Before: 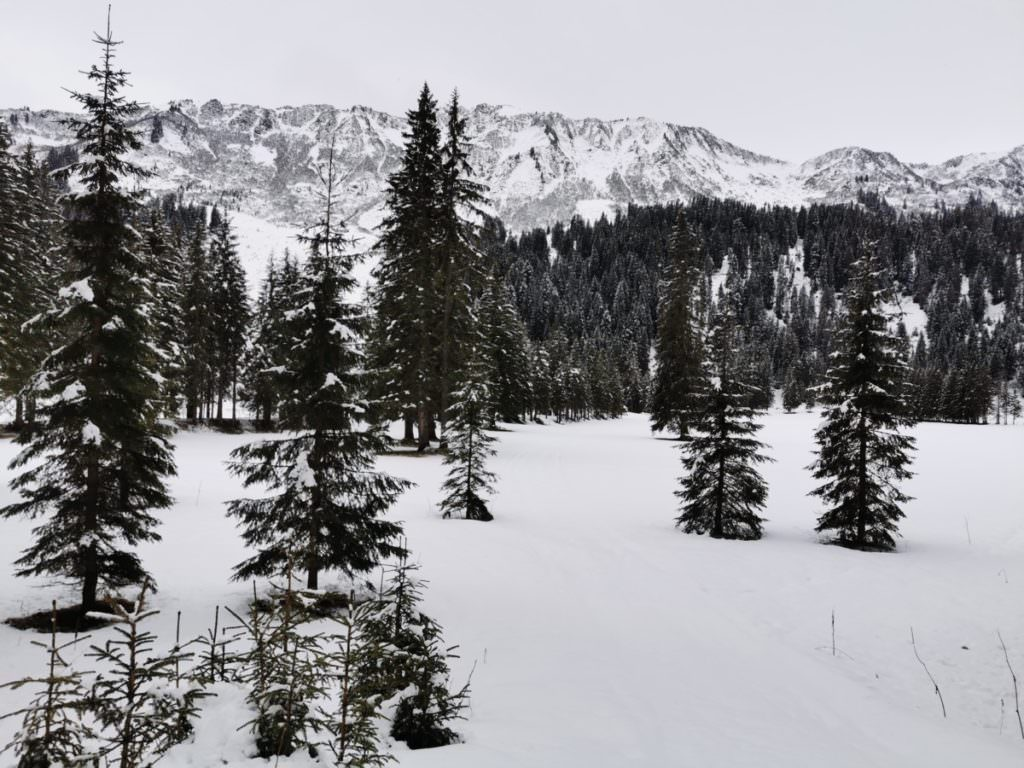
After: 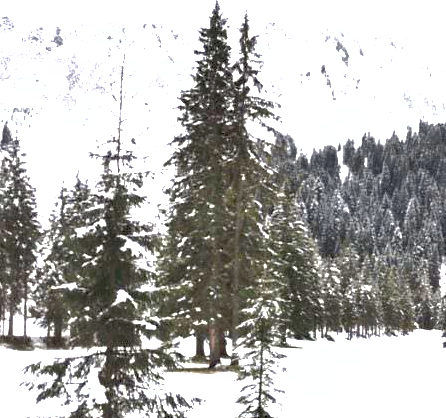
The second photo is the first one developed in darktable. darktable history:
crop: left 20.467%, top 10.88%, right 35.908%, bottom 34.648%
shadows and highlights: on, module defaults
exposure: exposure 2.263 EV, compensate highlight preservation false
